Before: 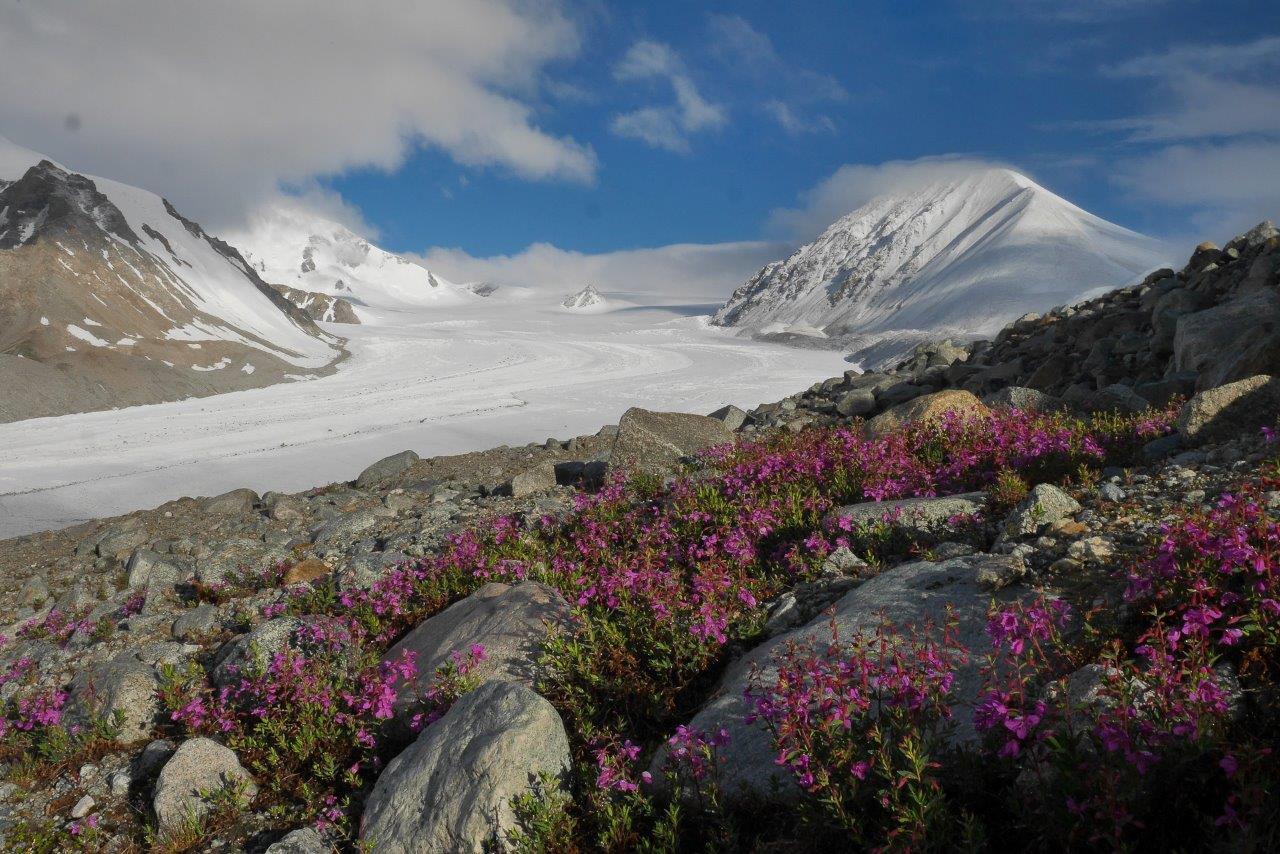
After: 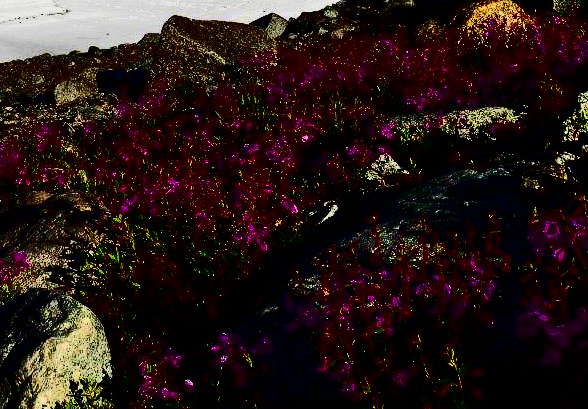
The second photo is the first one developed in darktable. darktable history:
crop: left 35.797%, top 45.92%, right 18.22%, bottom 6.129%
contrast brightness saturation: contrast 0.767, brightness -0.986, saturation 0.981
shadows and highlights: radius 106.43, shadows 40.66, highlights -71.51, low approximation 0.01, soften with gaussian
